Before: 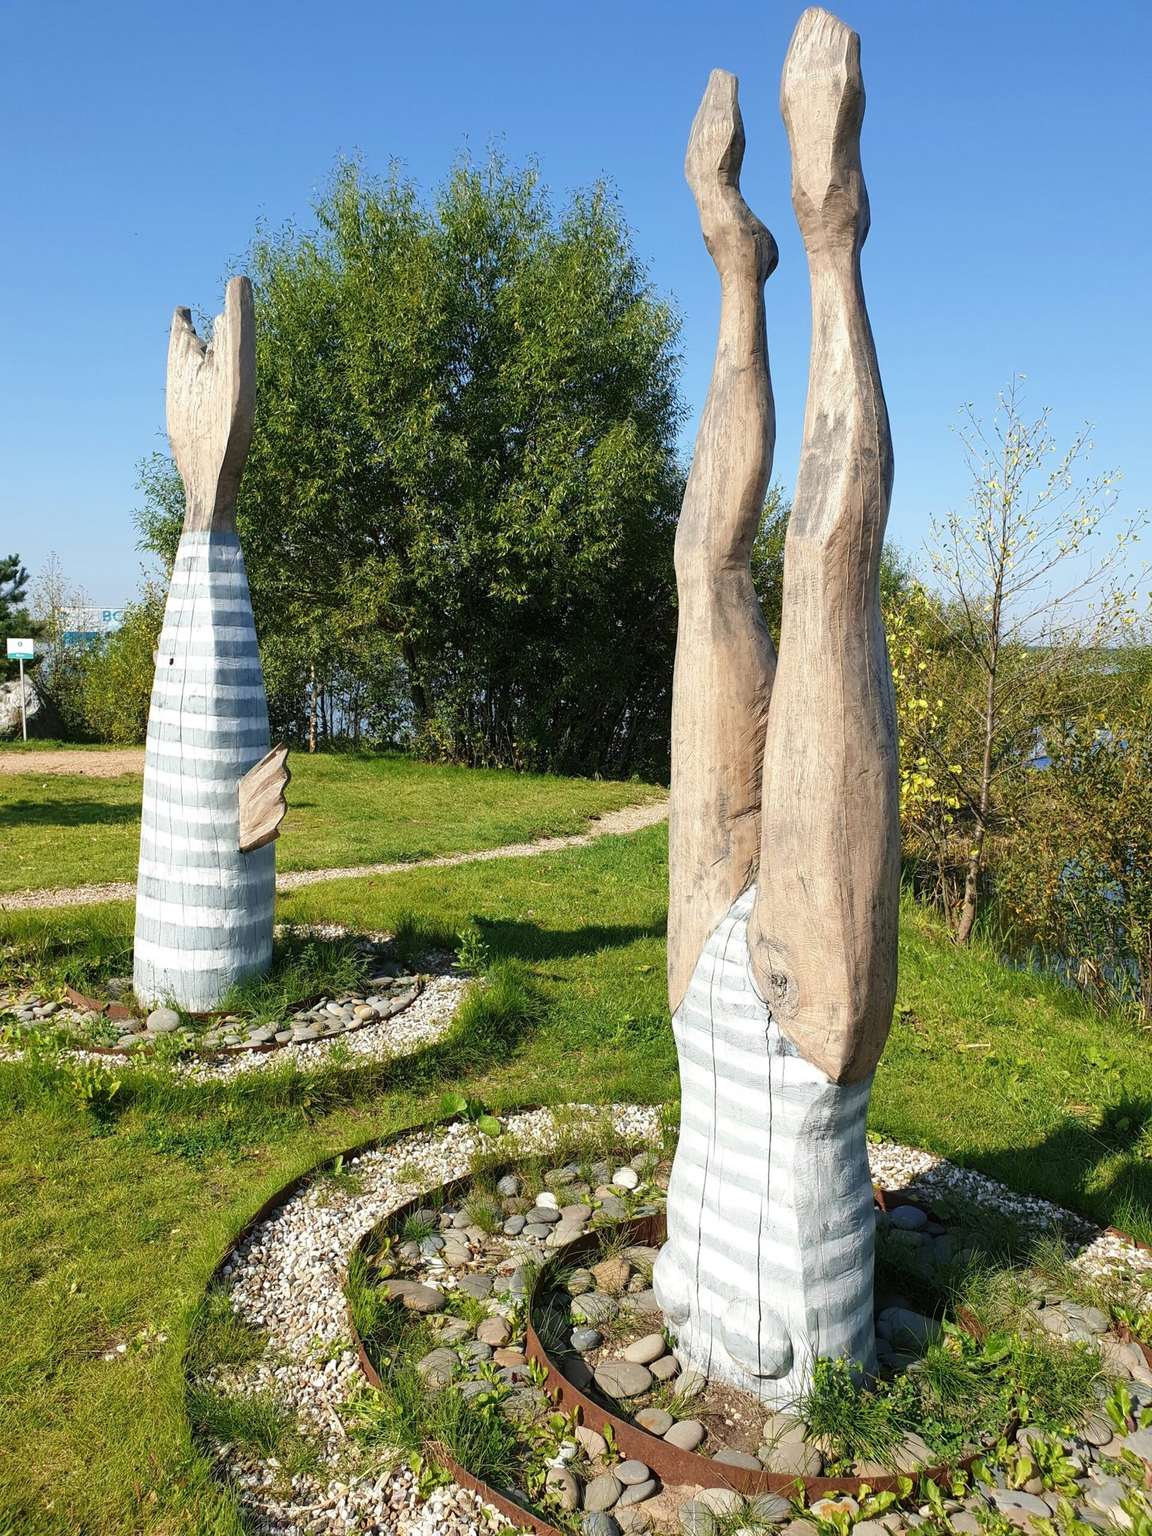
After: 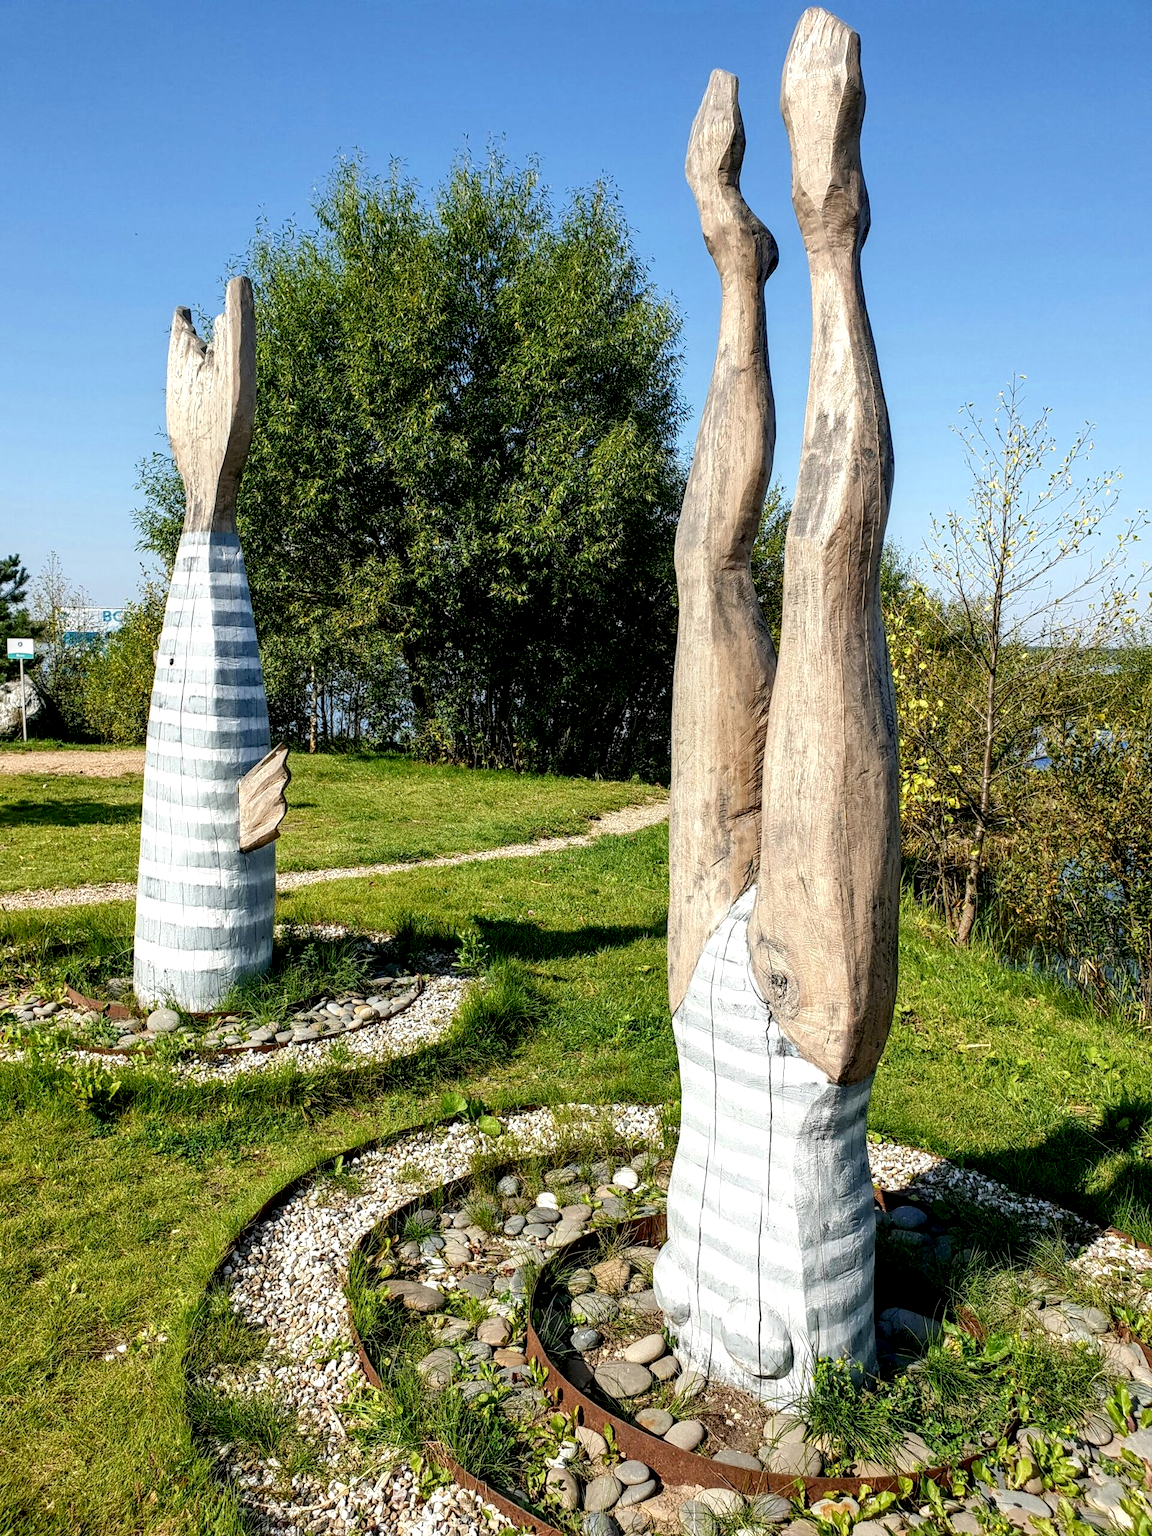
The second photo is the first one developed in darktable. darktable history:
exposure: black level correction 0.009, compensate highlight preservation false
local contrast: detail 150%
